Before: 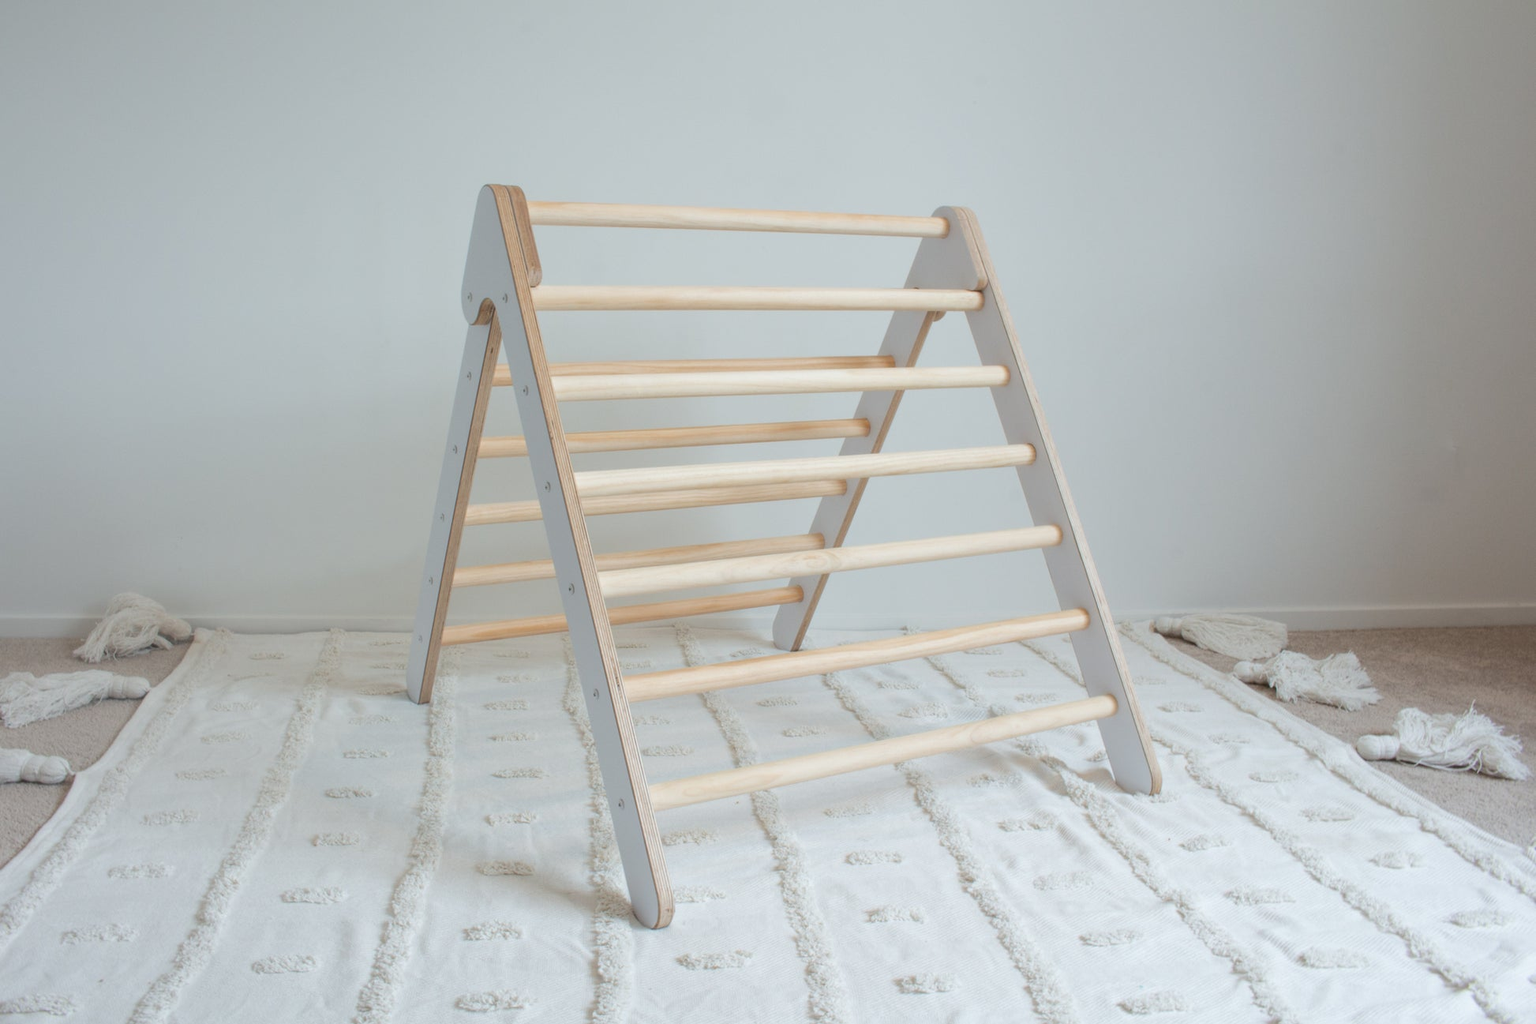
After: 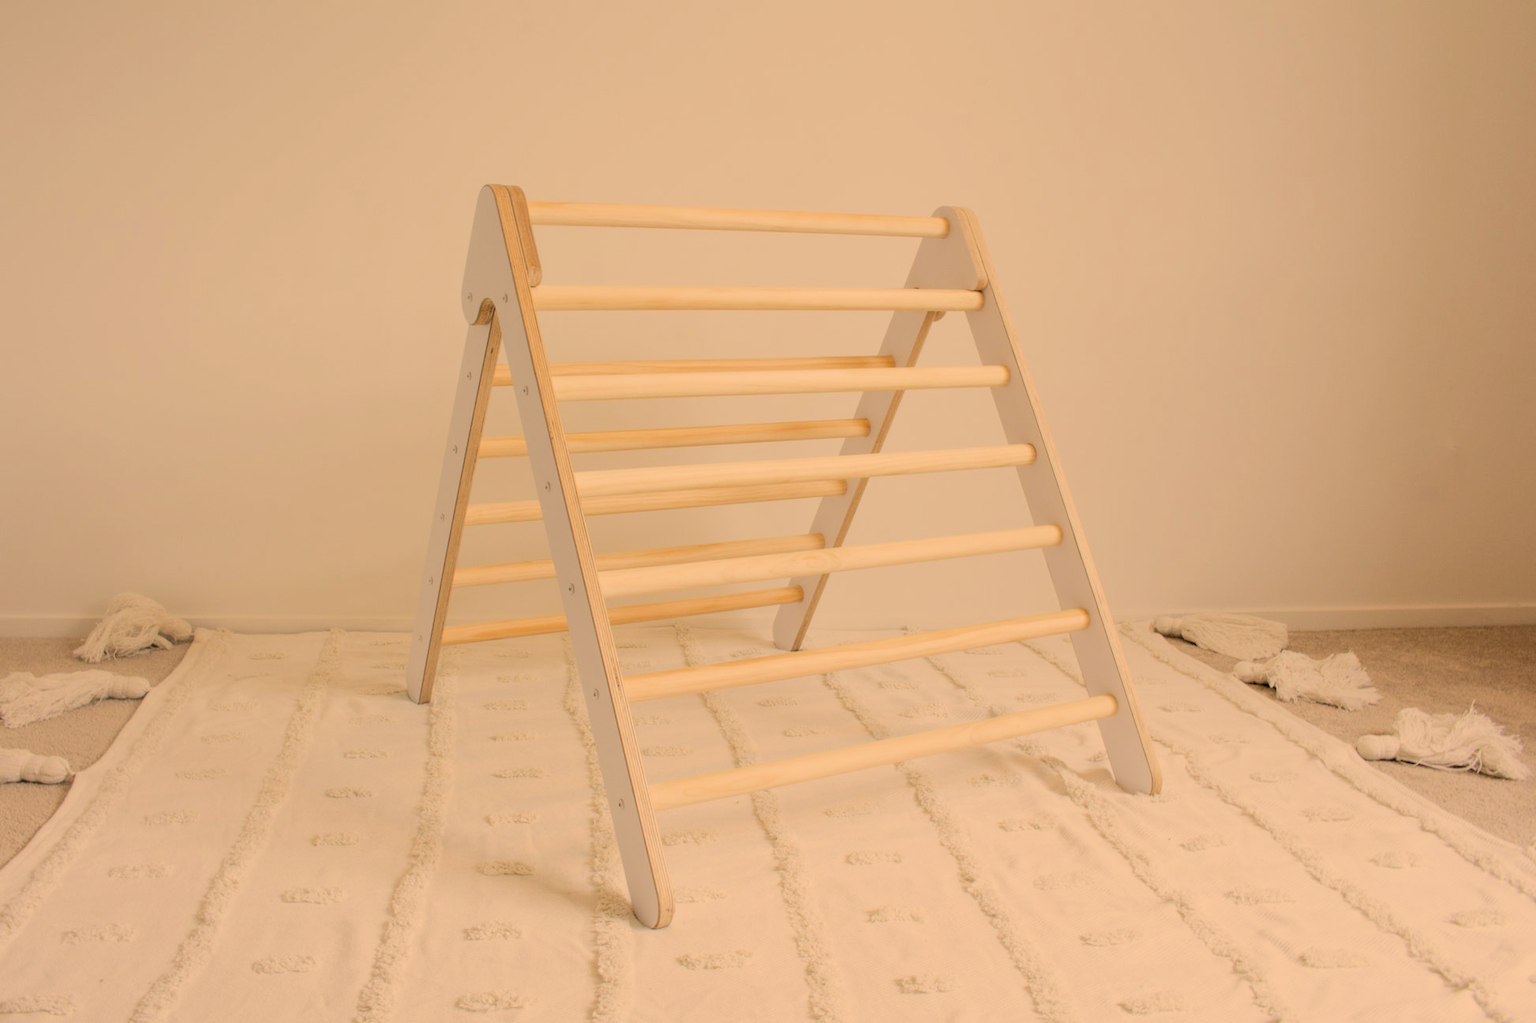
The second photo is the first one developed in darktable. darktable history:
rgb levels: preserve colors sum RGB, levels [[0.038, 0.433, 0.934], [0, 0.5, 1], [0, 0.5, 1]]
color correction: highlights a* 17.94, highlights b* 35.39, shadows a* 1.48, shadows b* 6.42, saturation 1.01
filmic rgb: black relative exposure -5 EV, hardness 2.88, contrast 1.3
